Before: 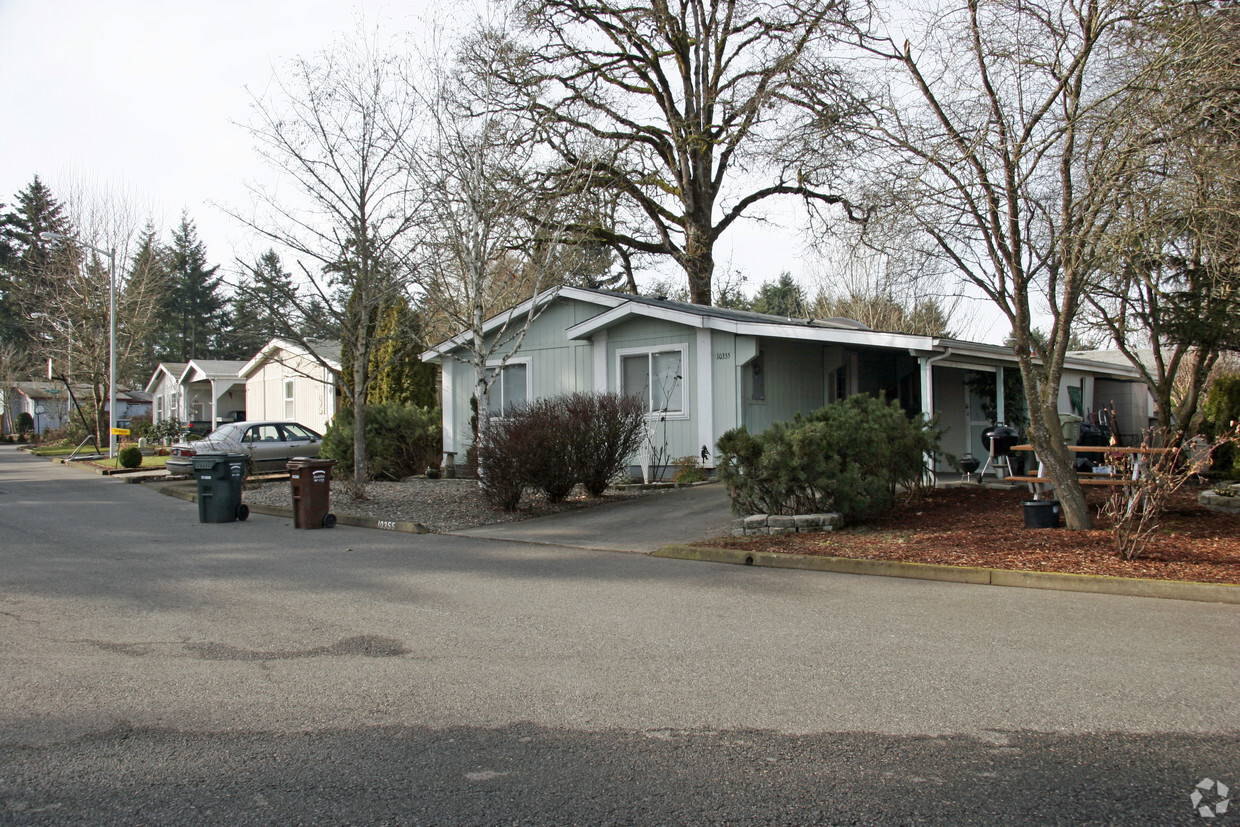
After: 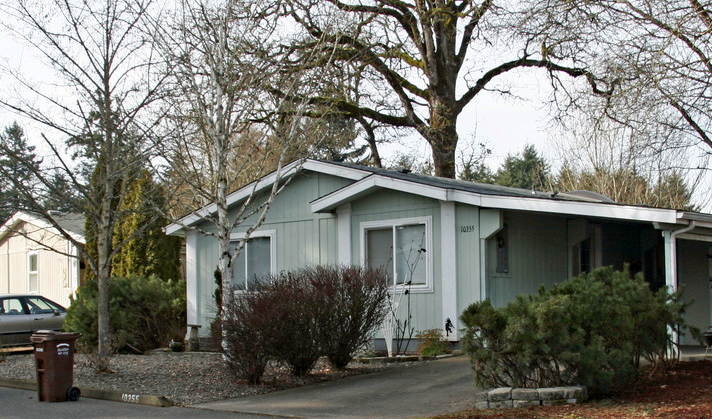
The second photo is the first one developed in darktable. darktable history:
contrast brightness saturation: contrast 0.045, saturation 0.157
crop: left 20.654%, top 15.379%, right 21.872%, bottom 33.886%
haze removal: compatibility mode true, adaptive false
